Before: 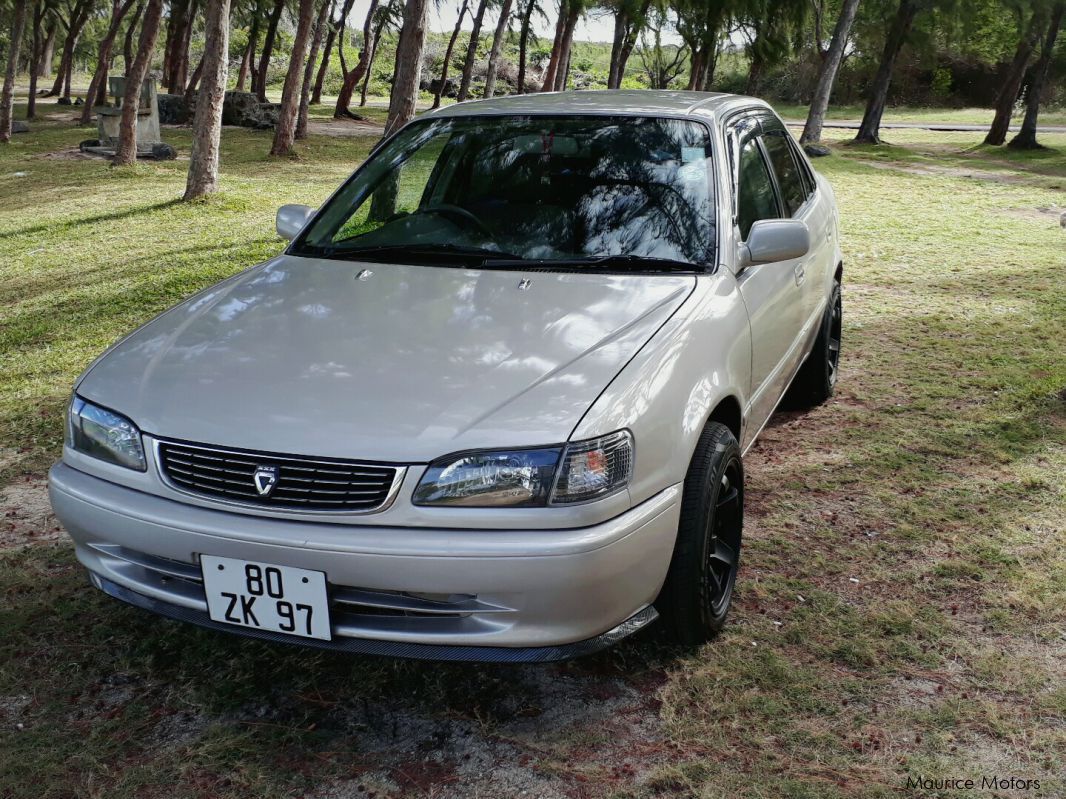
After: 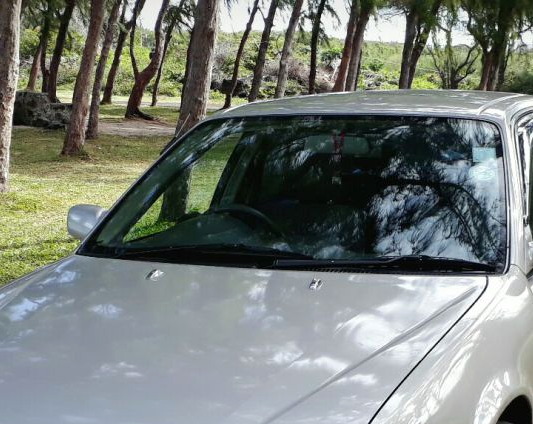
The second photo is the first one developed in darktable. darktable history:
crop: left 19.685%, right 30.261%, bottom 46.873%
exposure: exposure 0.2 EV, compensate highlight preservation false
